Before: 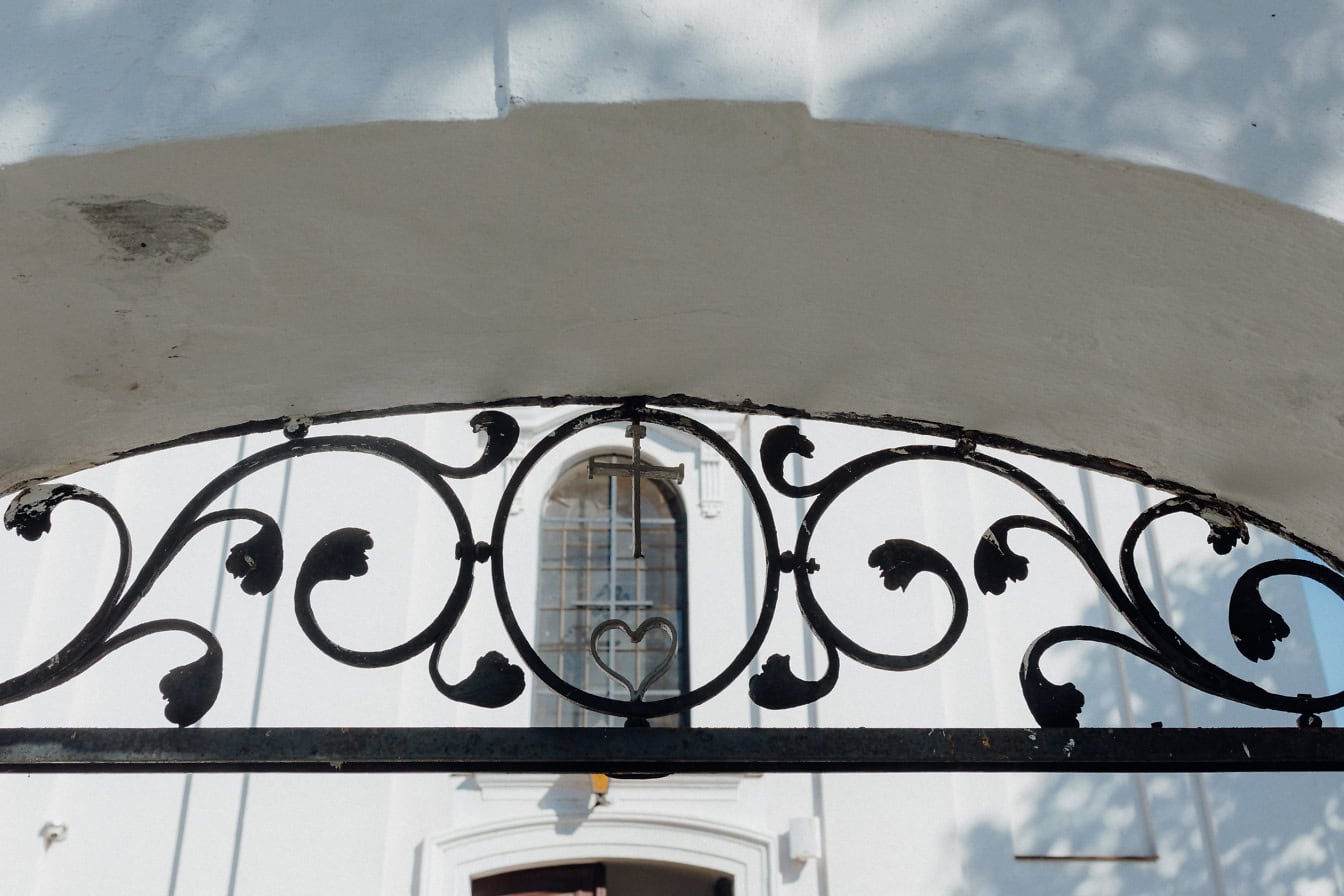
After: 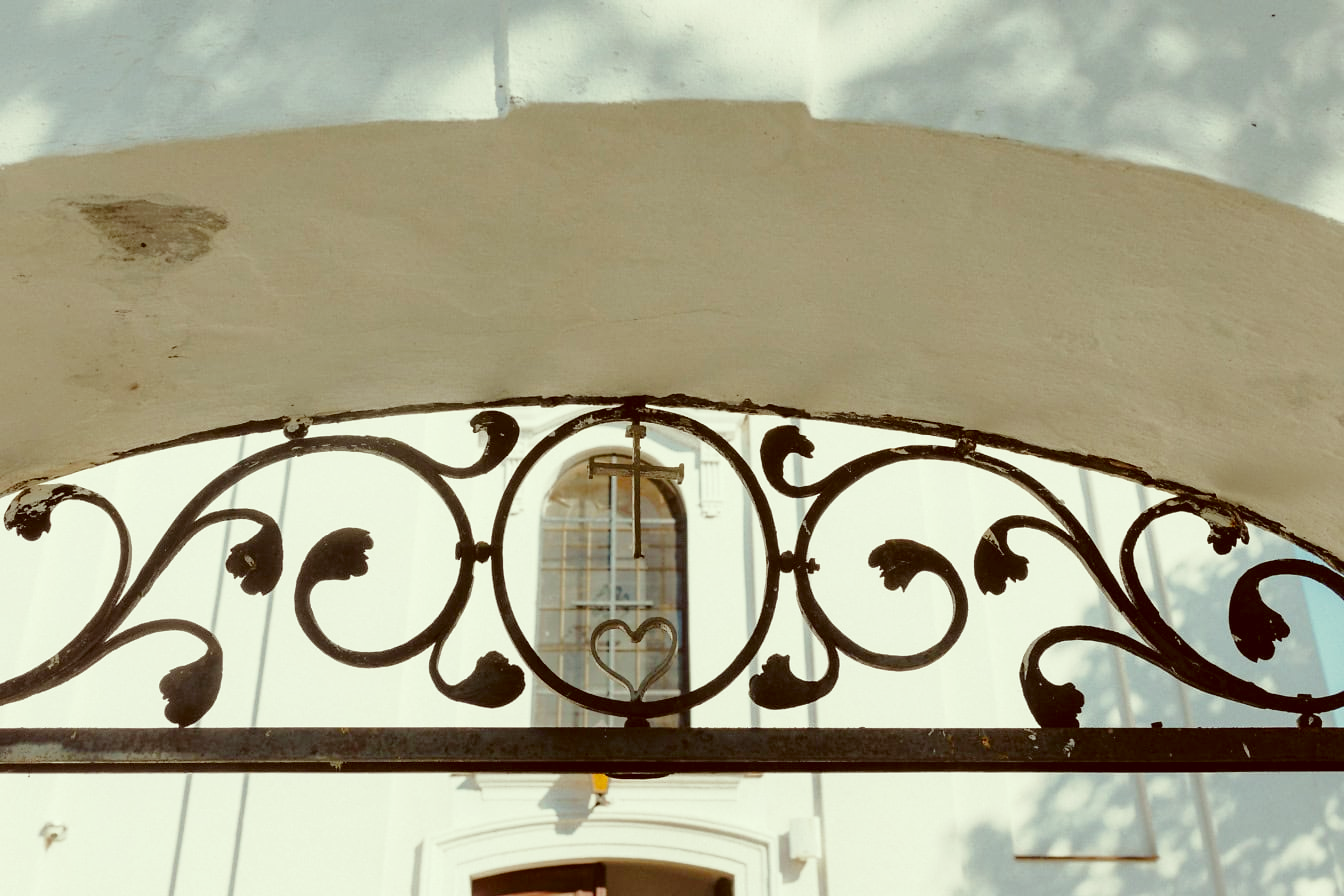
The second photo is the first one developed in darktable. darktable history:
base curve: curves: ch0 [(0, 0) (0.028, 0.03) (0.121, 0.232) (0.46, 0.748) (0.859, 0.968) (1, 1)], preserve colors none
shadows and highlights: on, module defaults
color correction: highlights a* -6.18, highlights b* 9.39, shadows a* 10.57, shadows b* 23.85
